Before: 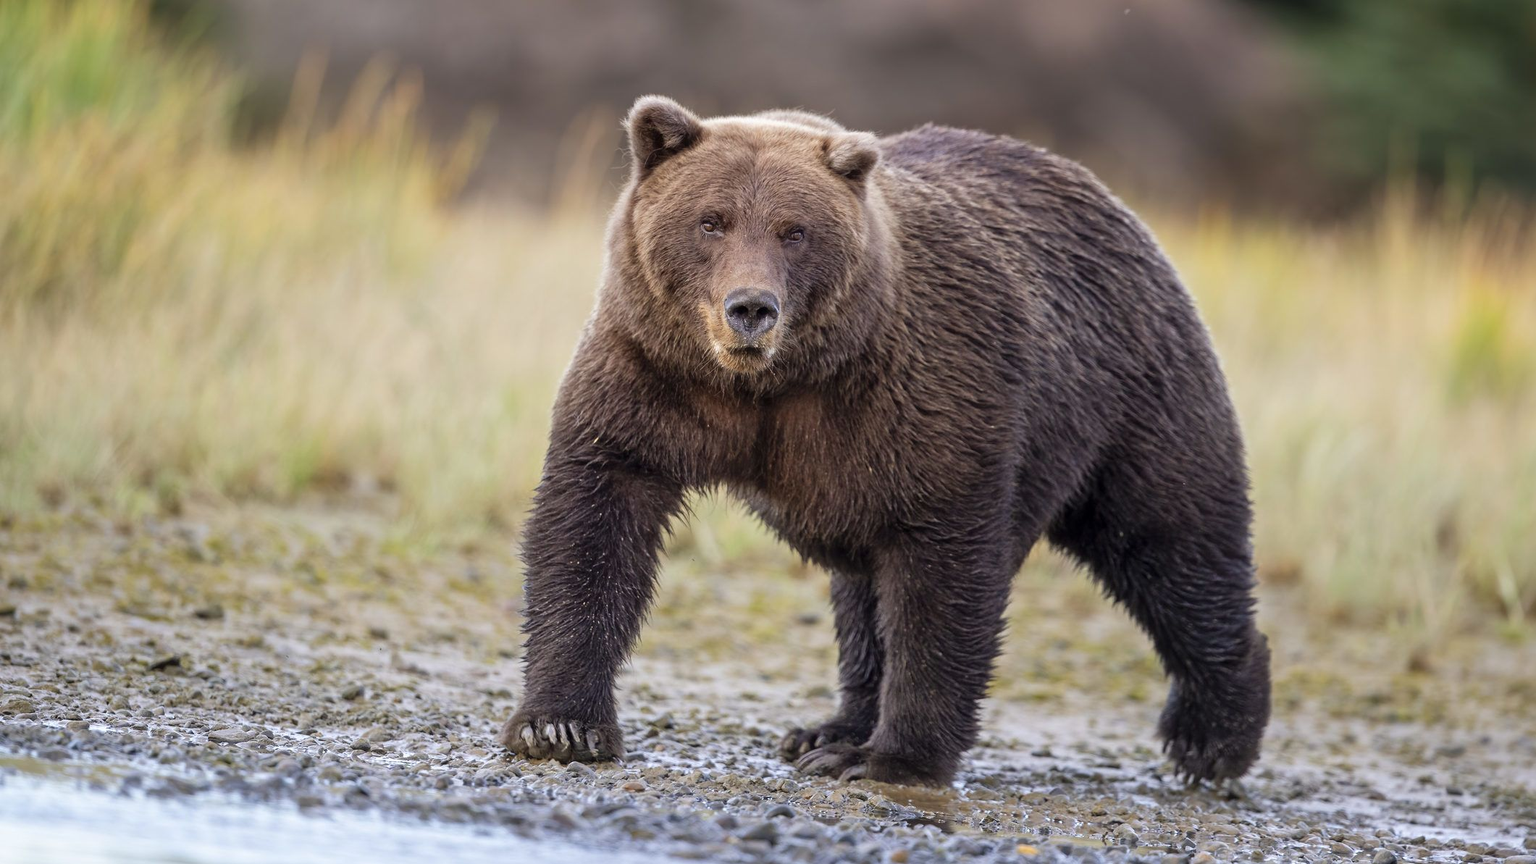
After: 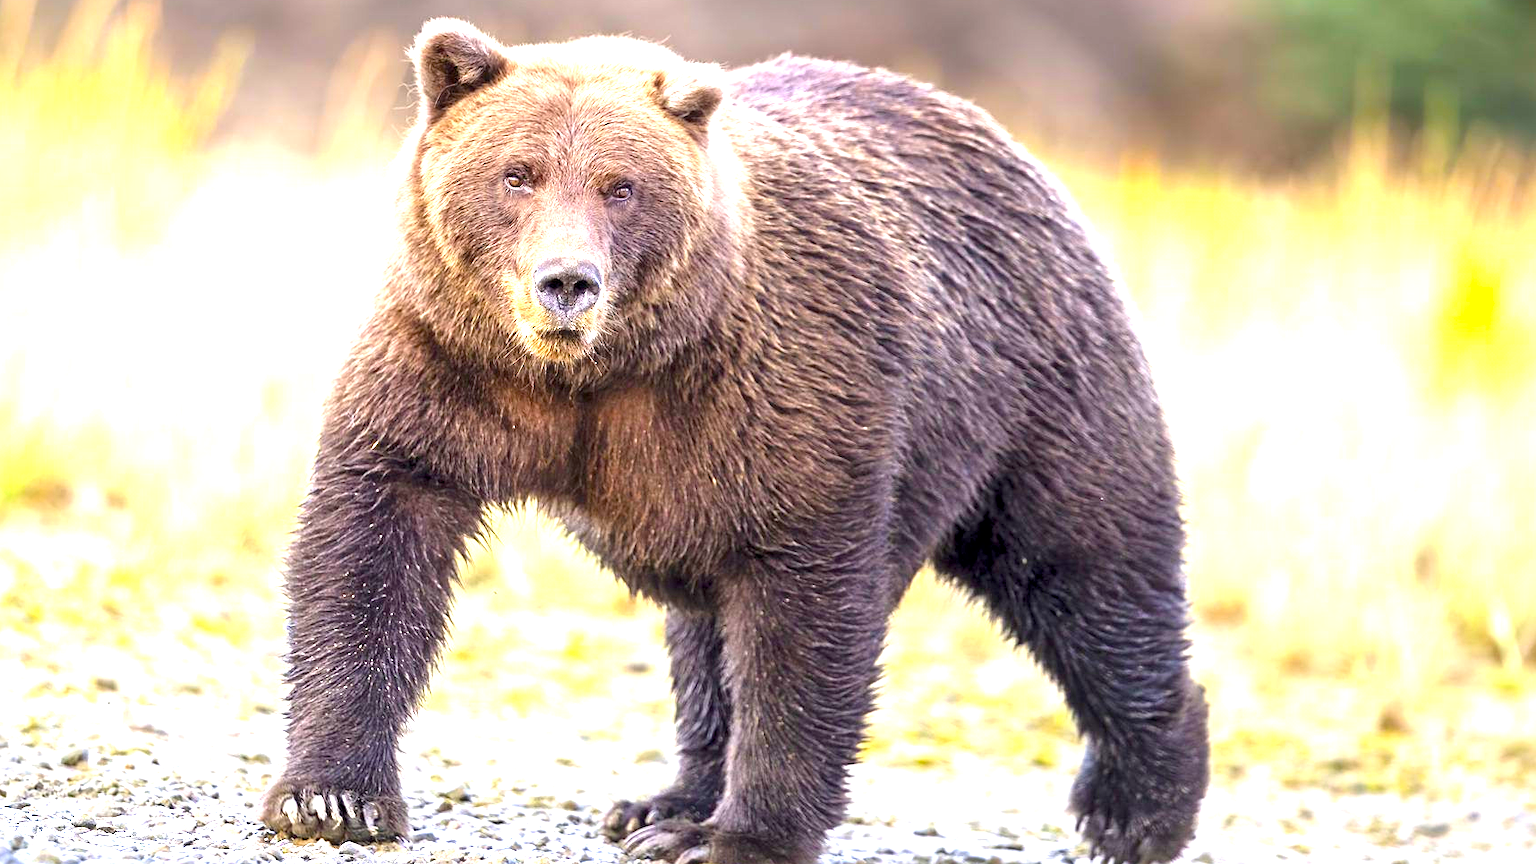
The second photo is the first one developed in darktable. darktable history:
color balance rgb: perceptual saturation grading › global saturation 30.654%, global vibrance 20%
crop: left 19.094%, top 9.327%, right 0%, bottom 9.666%
exposure: black level correction 0.001, exposure 1.859 EV, compensate highlight preservation false
color correction: highlights b* -0.056, saturation 0.991
sharpen: amount 0.218
